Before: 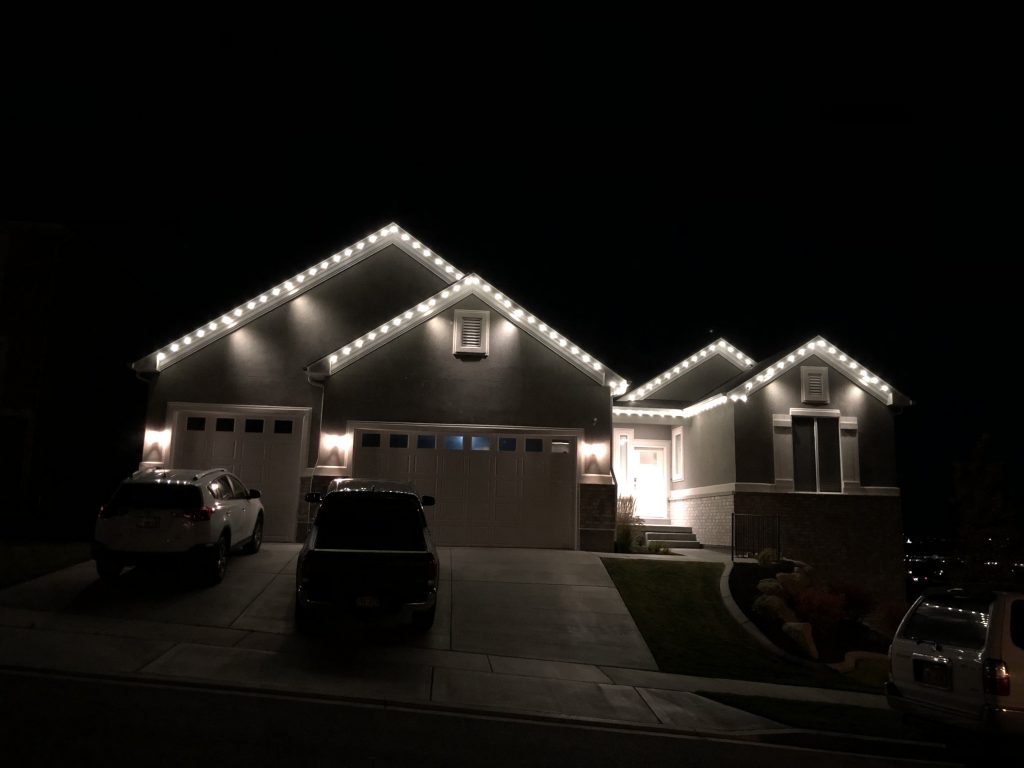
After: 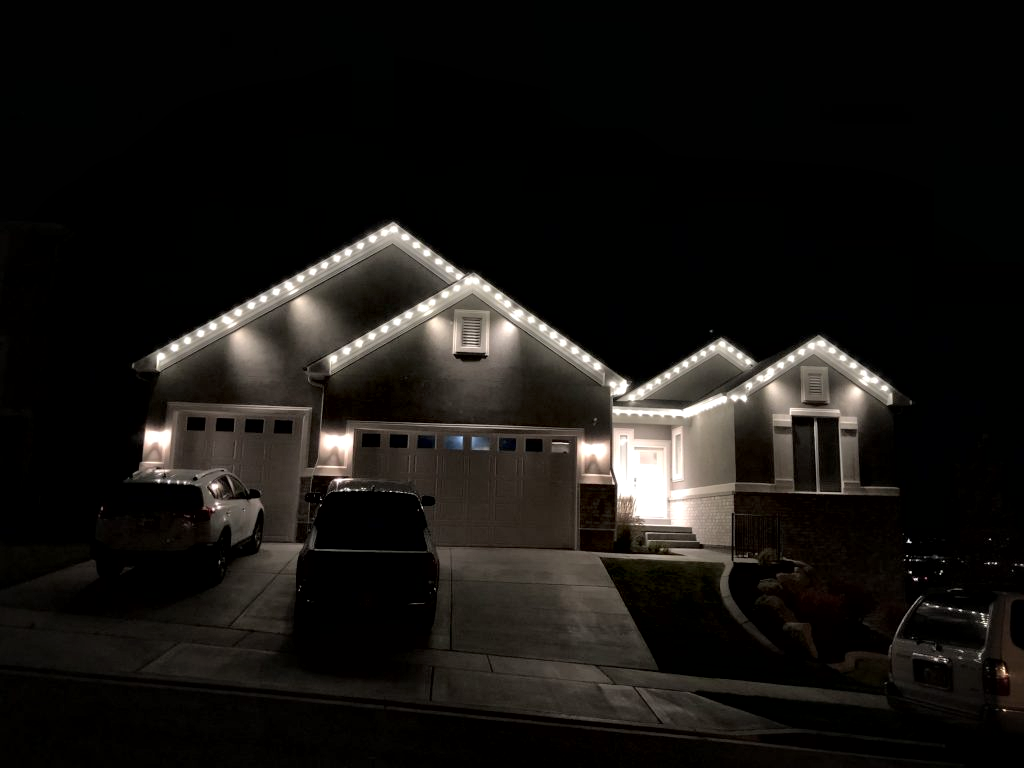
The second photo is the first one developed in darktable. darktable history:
white balance: emerald 1
local contrast: mode bilateral grid, contrast 70, coarseness 75, detail 180%, midtone range 0.2
